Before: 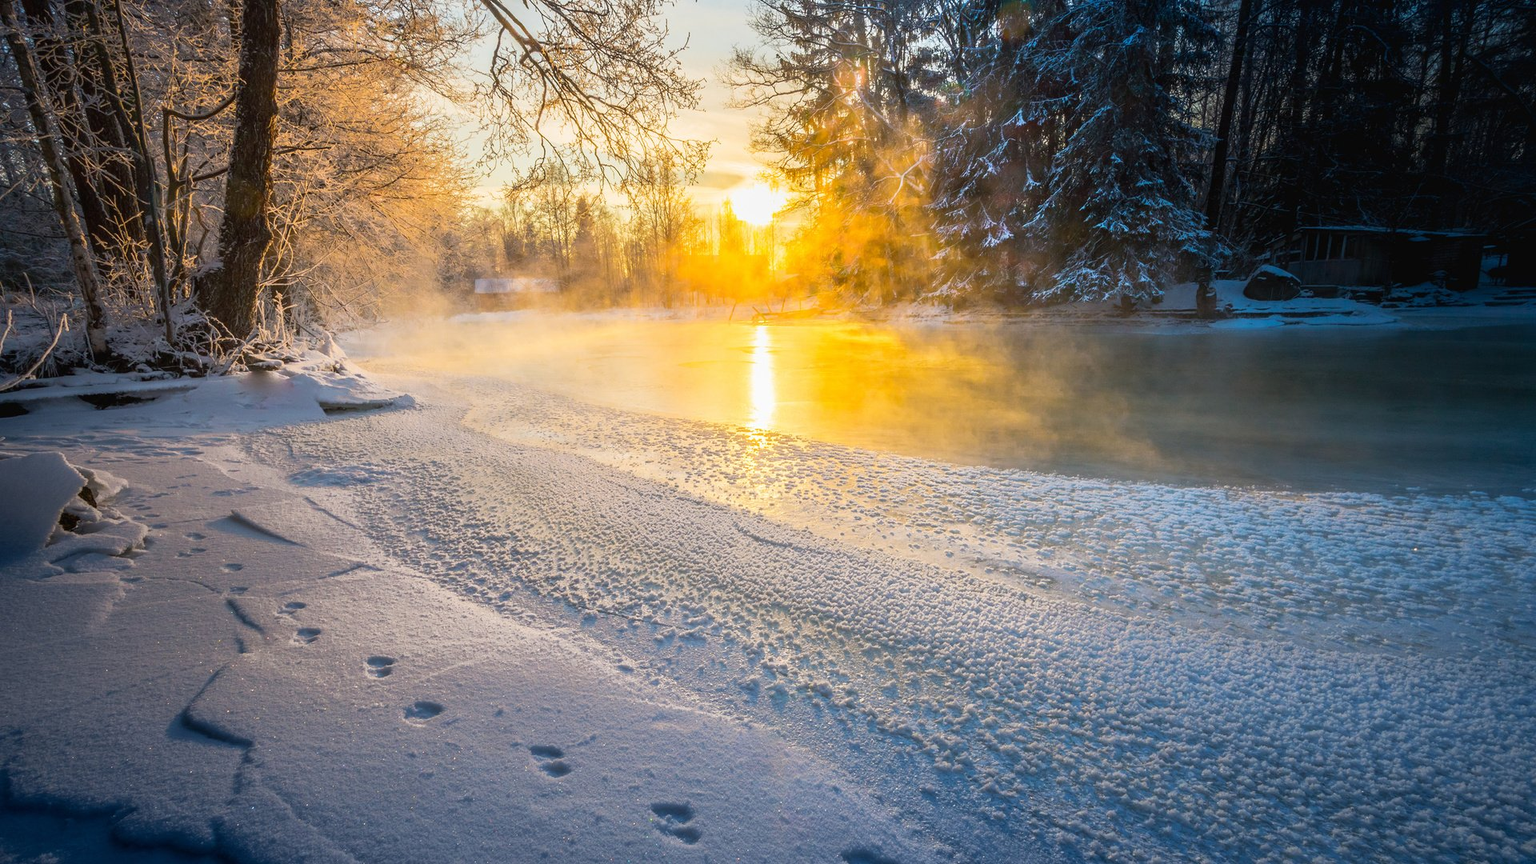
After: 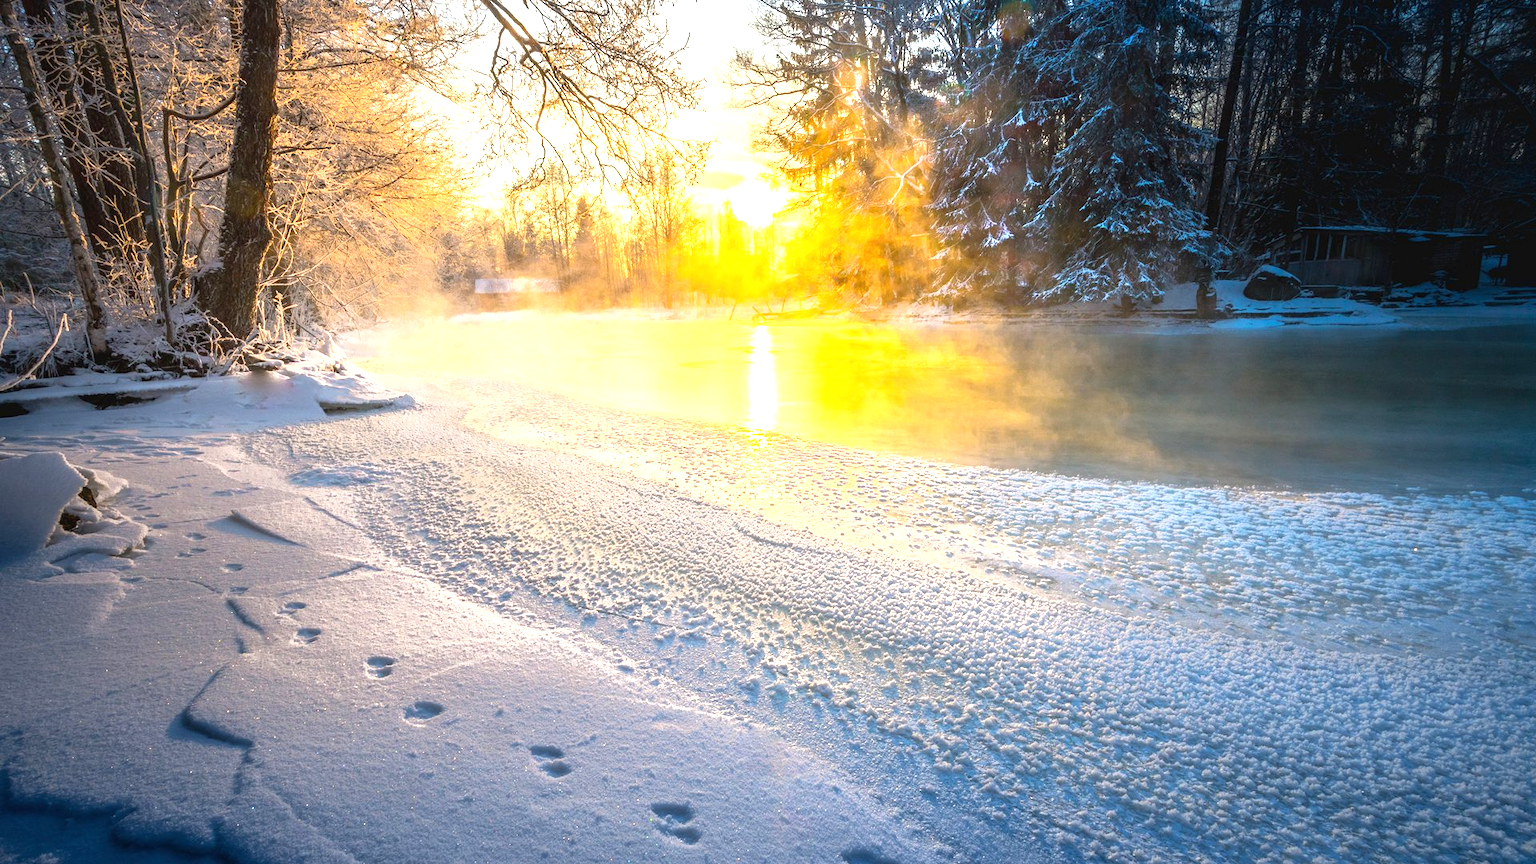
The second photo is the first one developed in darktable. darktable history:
color balance rgb: global vibrance -1%, saturation formula JzAzBz (2021)
exposure: black level correction 0, exposure 0.9 EV, compensate highlight preservation false
